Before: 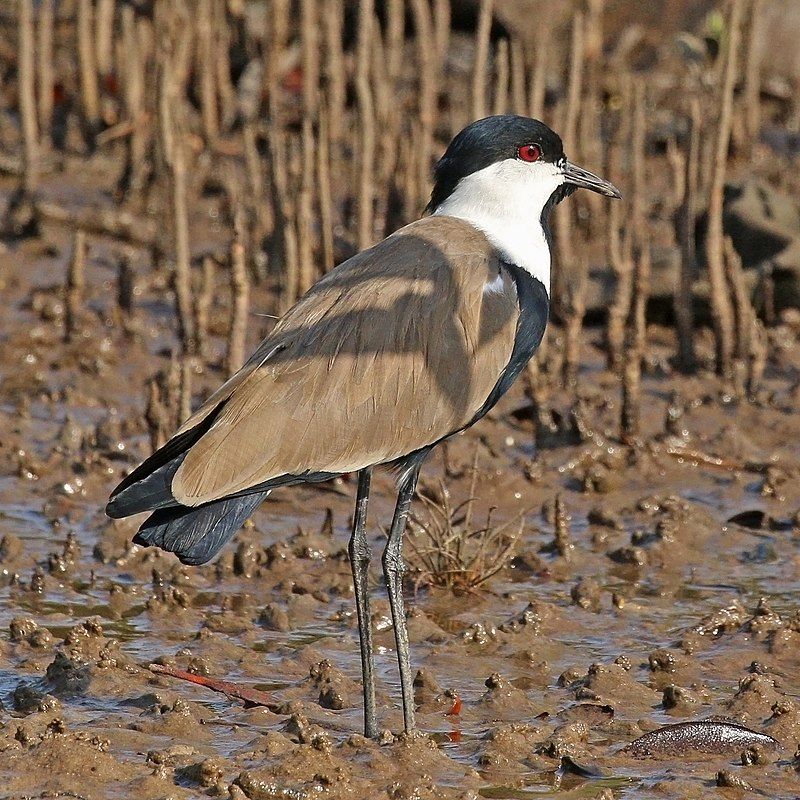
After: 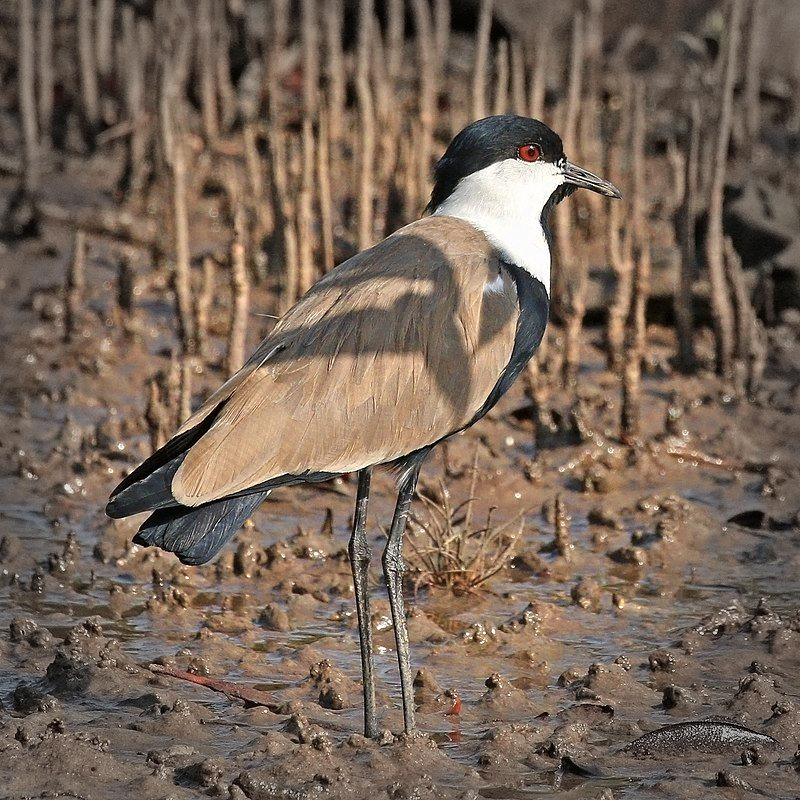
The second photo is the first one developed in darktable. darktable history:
color zones: curves: ch0 [(0.018, 0.548) (0.224, 0.64) (0.425, 0.447) (0.675, 0.575) (0.732, 0.579)]; ch1 [(0.066, 0.487) (0.25, 0.5) (0.404, 0.43) (0.75, 0.421) (0.956, 0.421)]; ch2 [(0.044, 0.561) (0.215, 0.465) (0.399, 0.544) (0.465, 0.548) (0.614, 0.447) (0.724, 0.43) (0.882, 0.623) (0.956, 0.632)]
vignetting: fall-off start 68.7%, fall-off radius 30.32%, width/height ratio 0.987, shape 0.854
